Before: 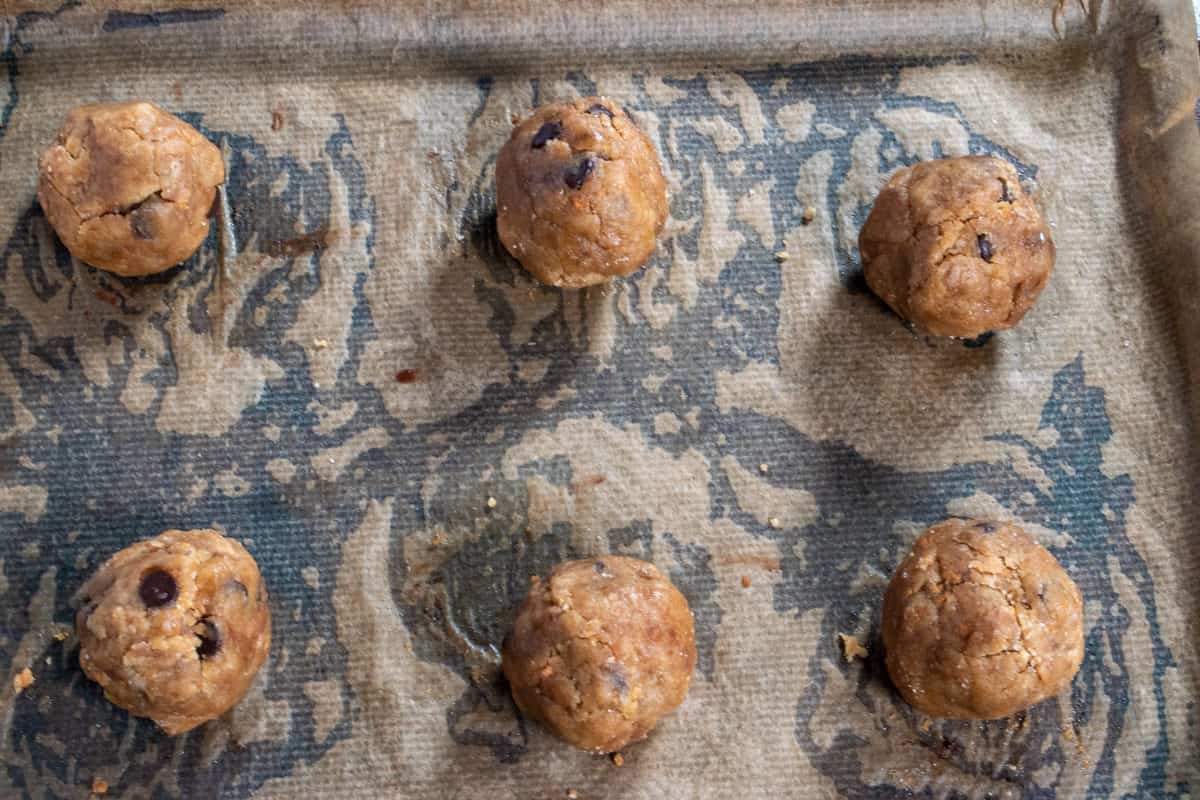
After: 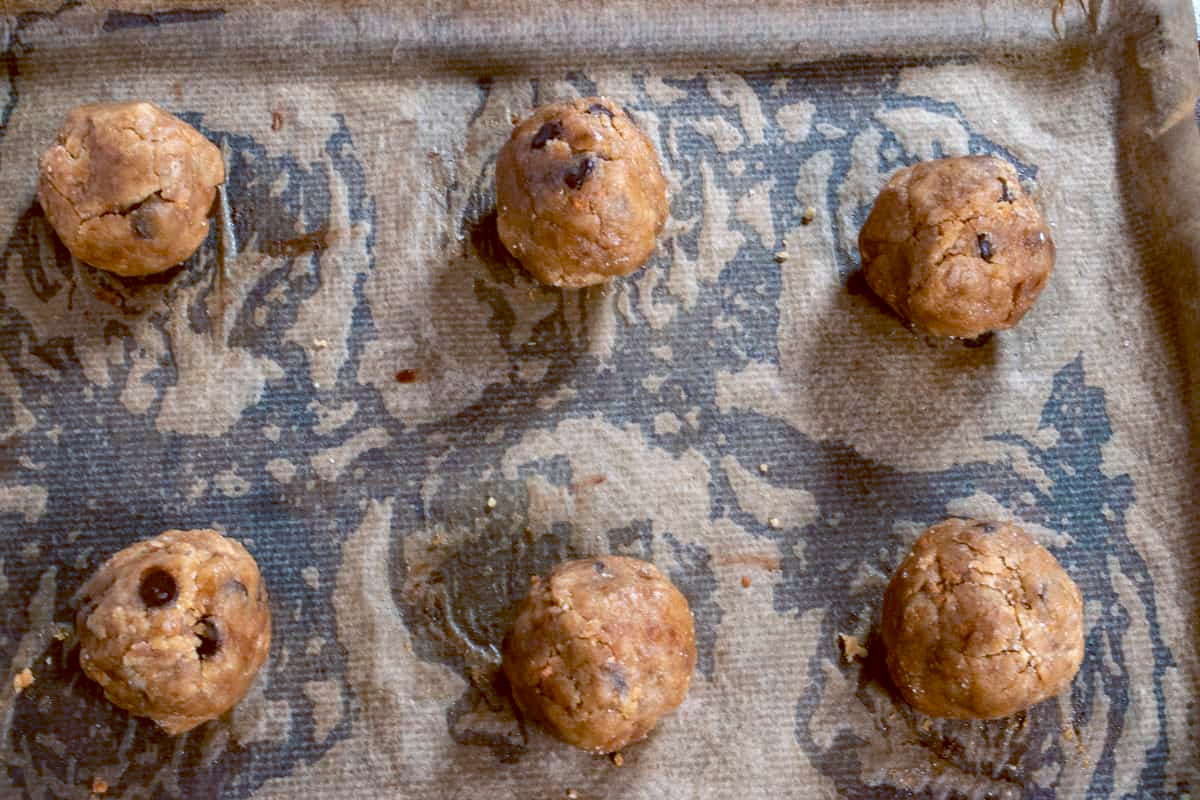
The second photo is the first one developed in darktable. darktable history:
shadows and highlights: shadows -30, highlights 30
color balance: lift [1, 1.015, 1.004, 0.985], gamma [1, 0.958, 0.971, 1.042], gain [1, 0.956, 0.977, 1.044]
